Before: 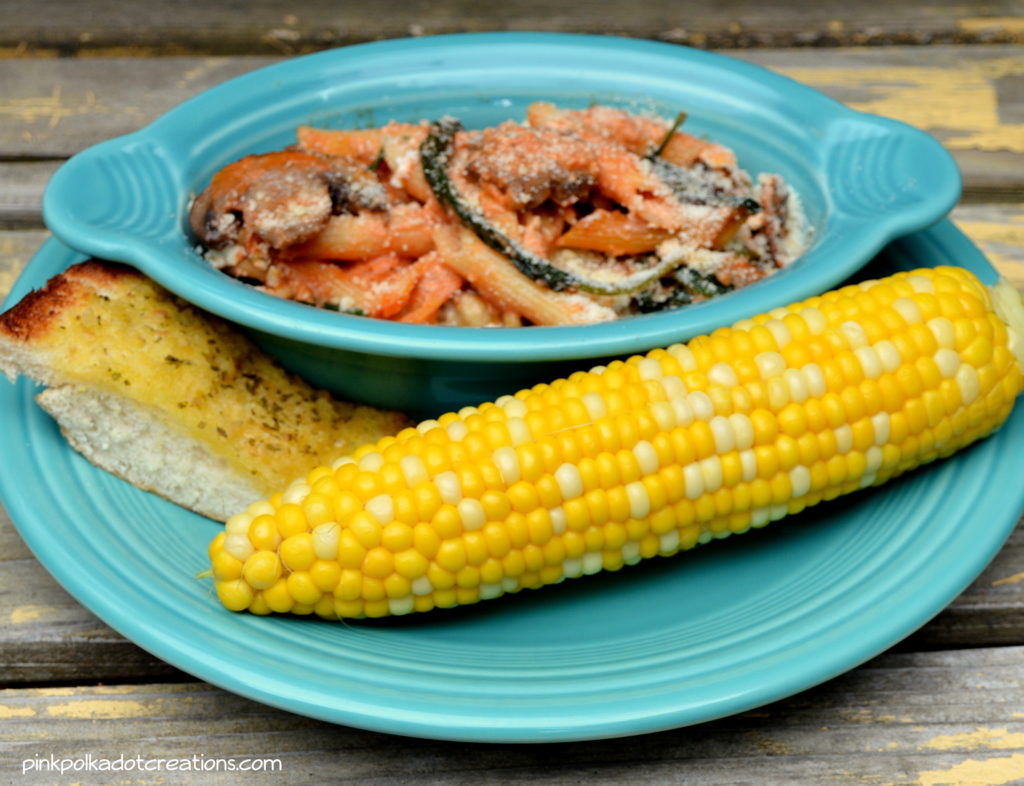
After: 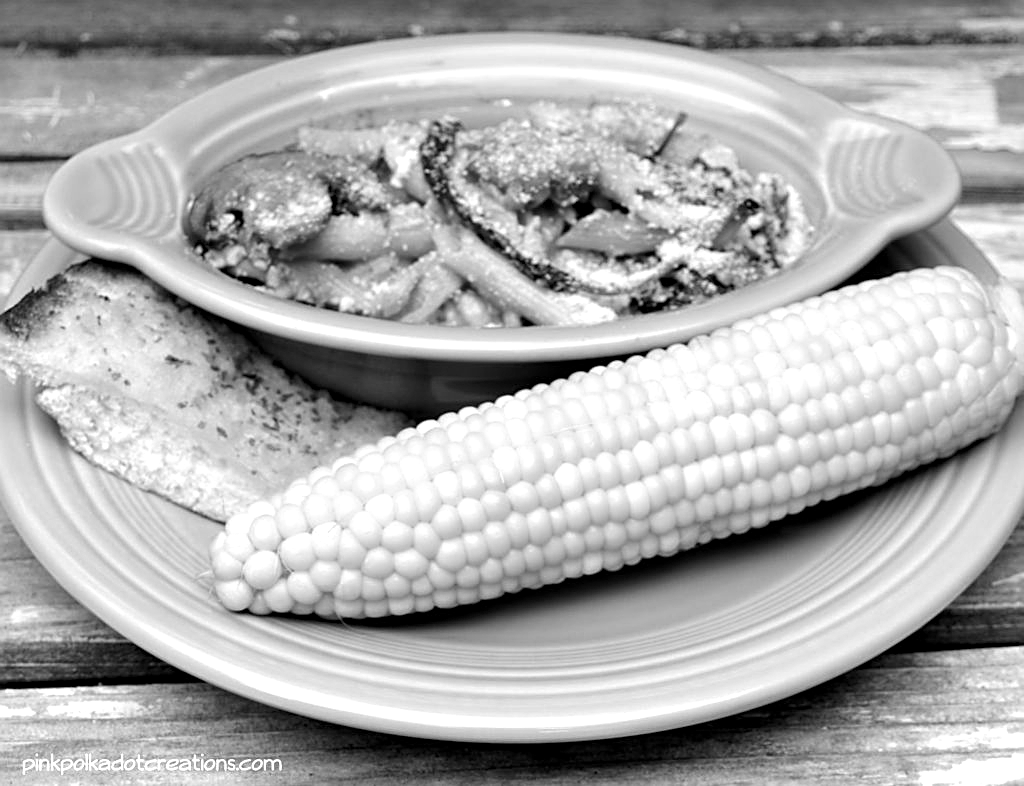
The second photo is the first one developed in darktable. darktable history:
local contrast: highlights 100%, shadows 100%, detail 120%, midtone range 0.2
exposure: black level correction 0, exposure 0.6 EV, compensate exposure bias true, compensate highlight preservation false
monochrome: on, module defaults
sharpen: on, module defaults
